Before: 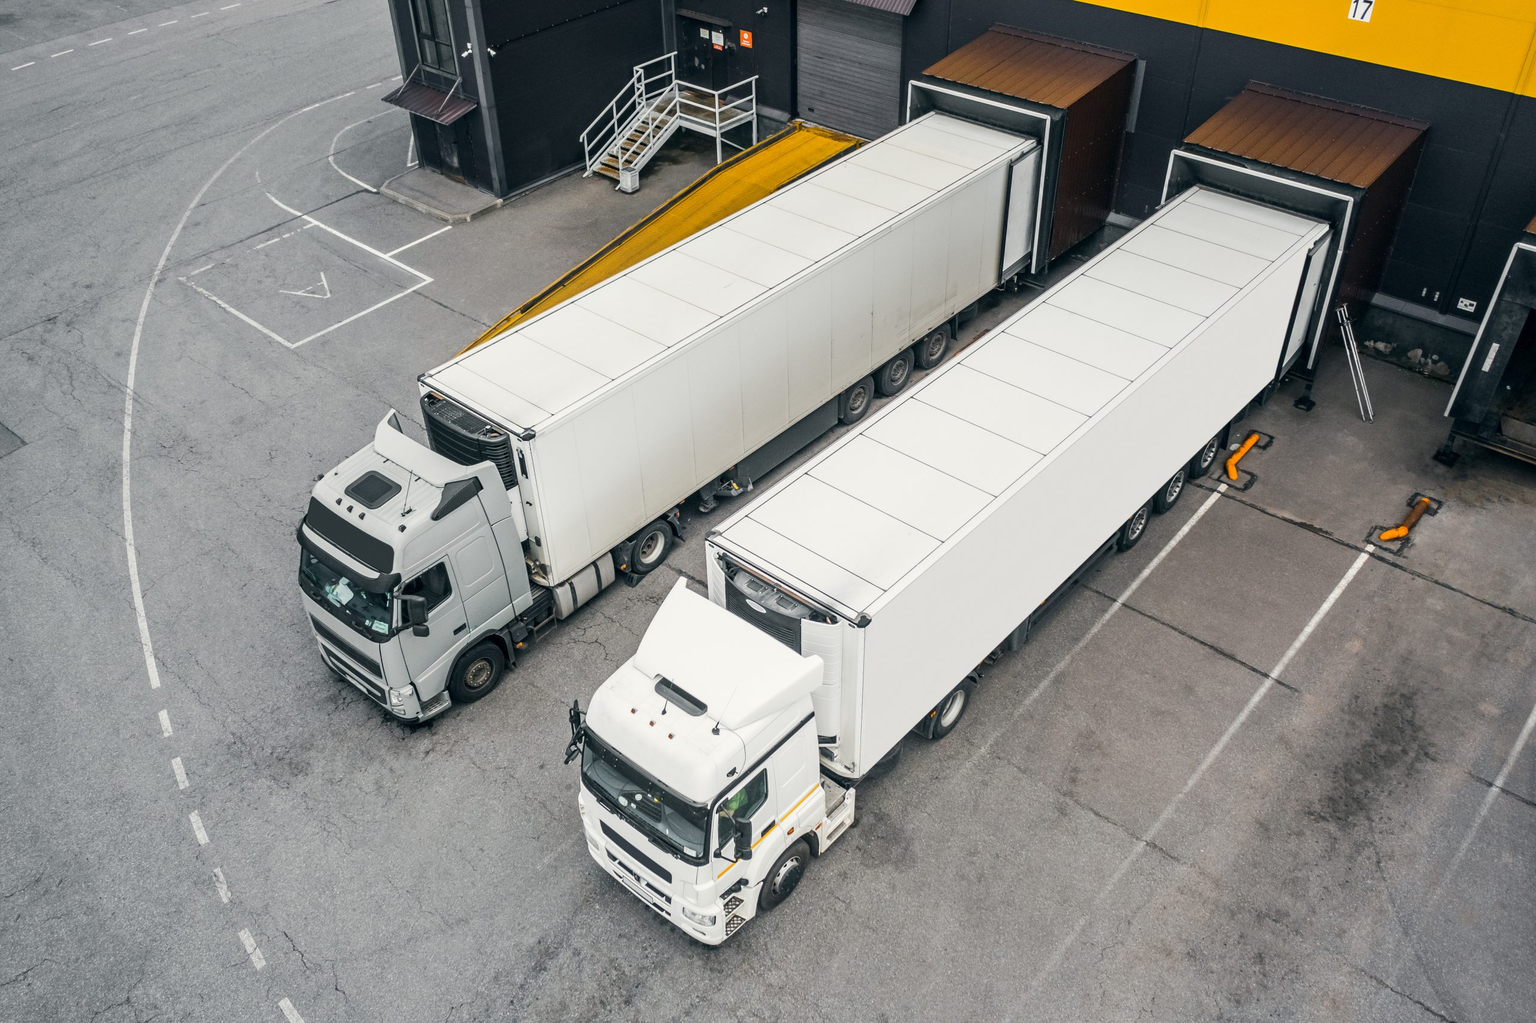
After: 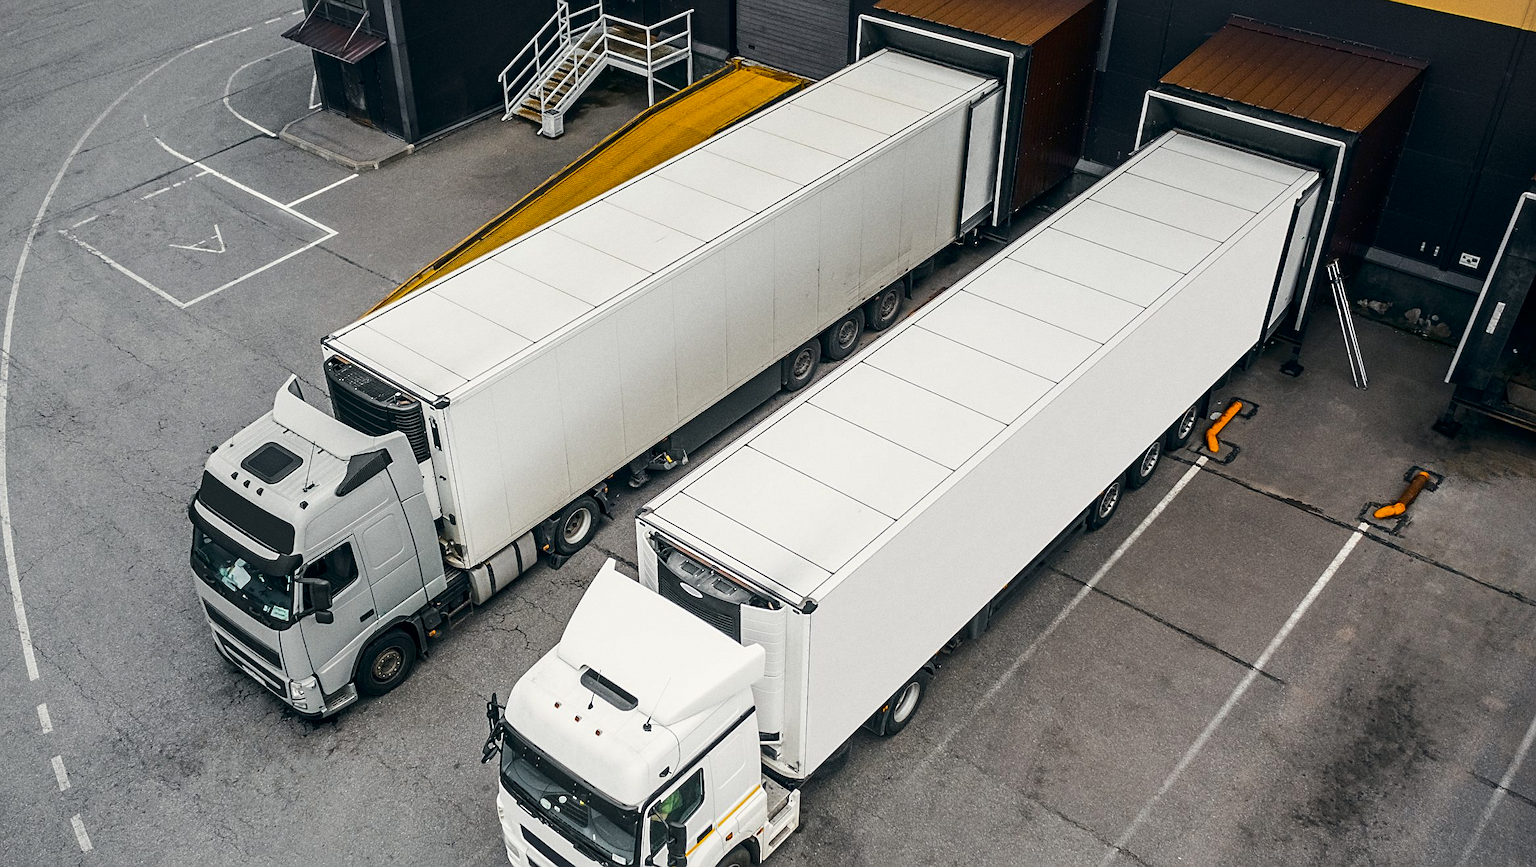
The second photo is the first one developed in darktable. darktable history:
grain: on, module defaults
sharpen: on, module defaults
crop: left 8.155%, top 6.611%, bottom 15.385%
contrast brightness saturation: contrast 0.07, brightness -0.13, saturation 0.06
vignetting: fall-off start 100%, brightness -0.282, width/height ratio 1.31
